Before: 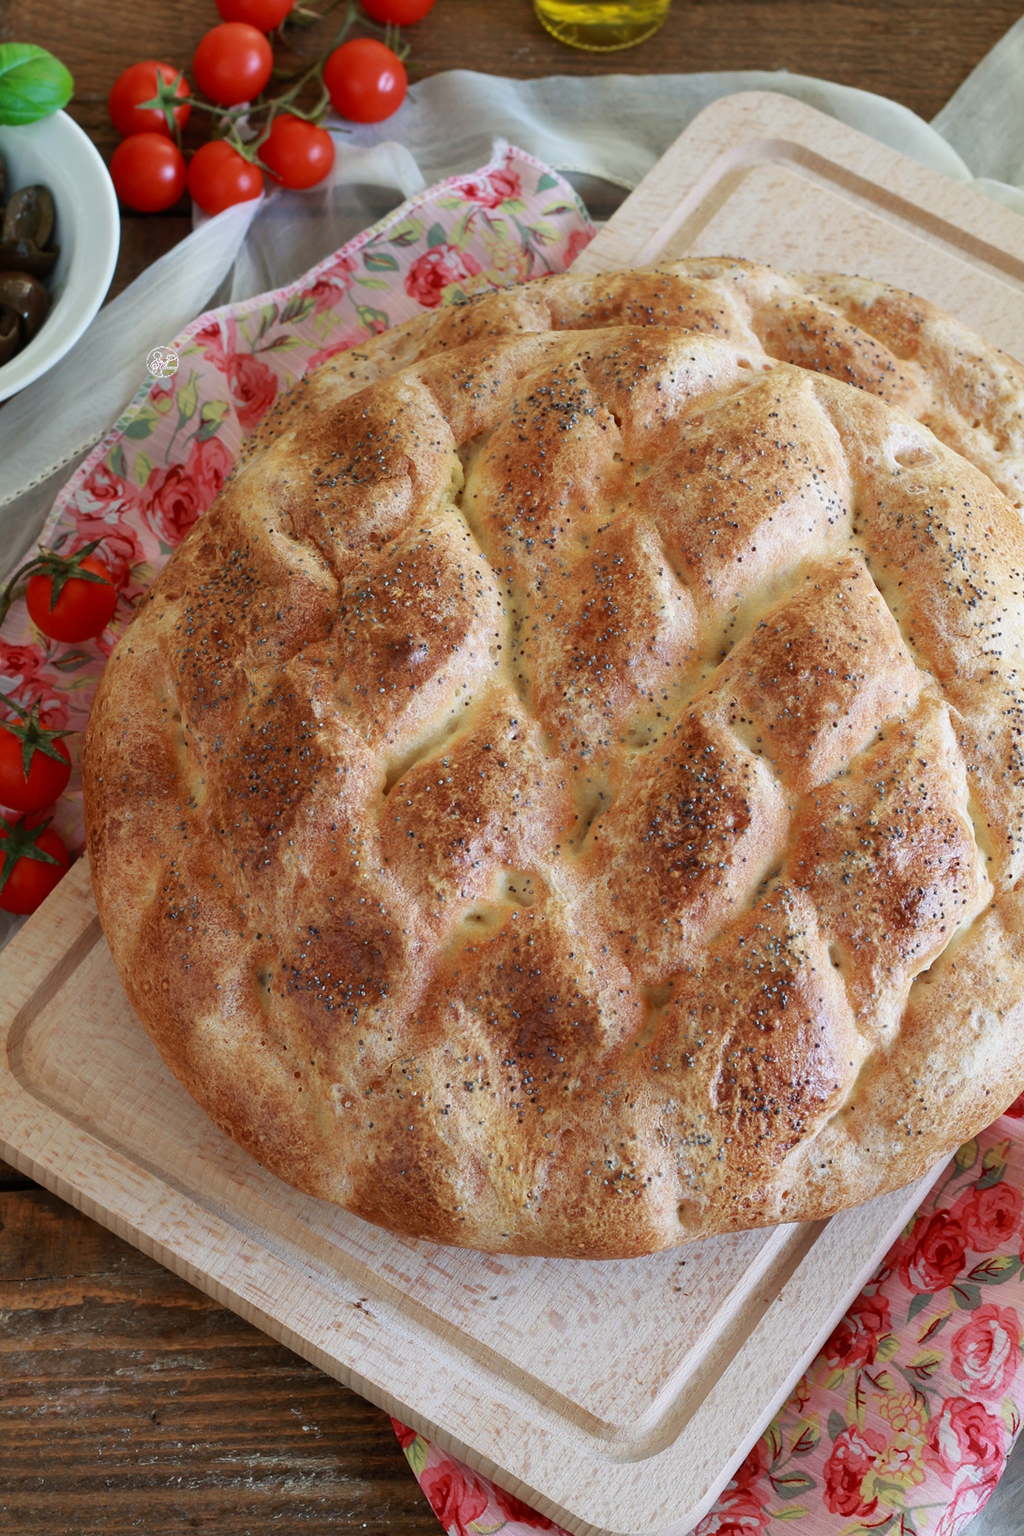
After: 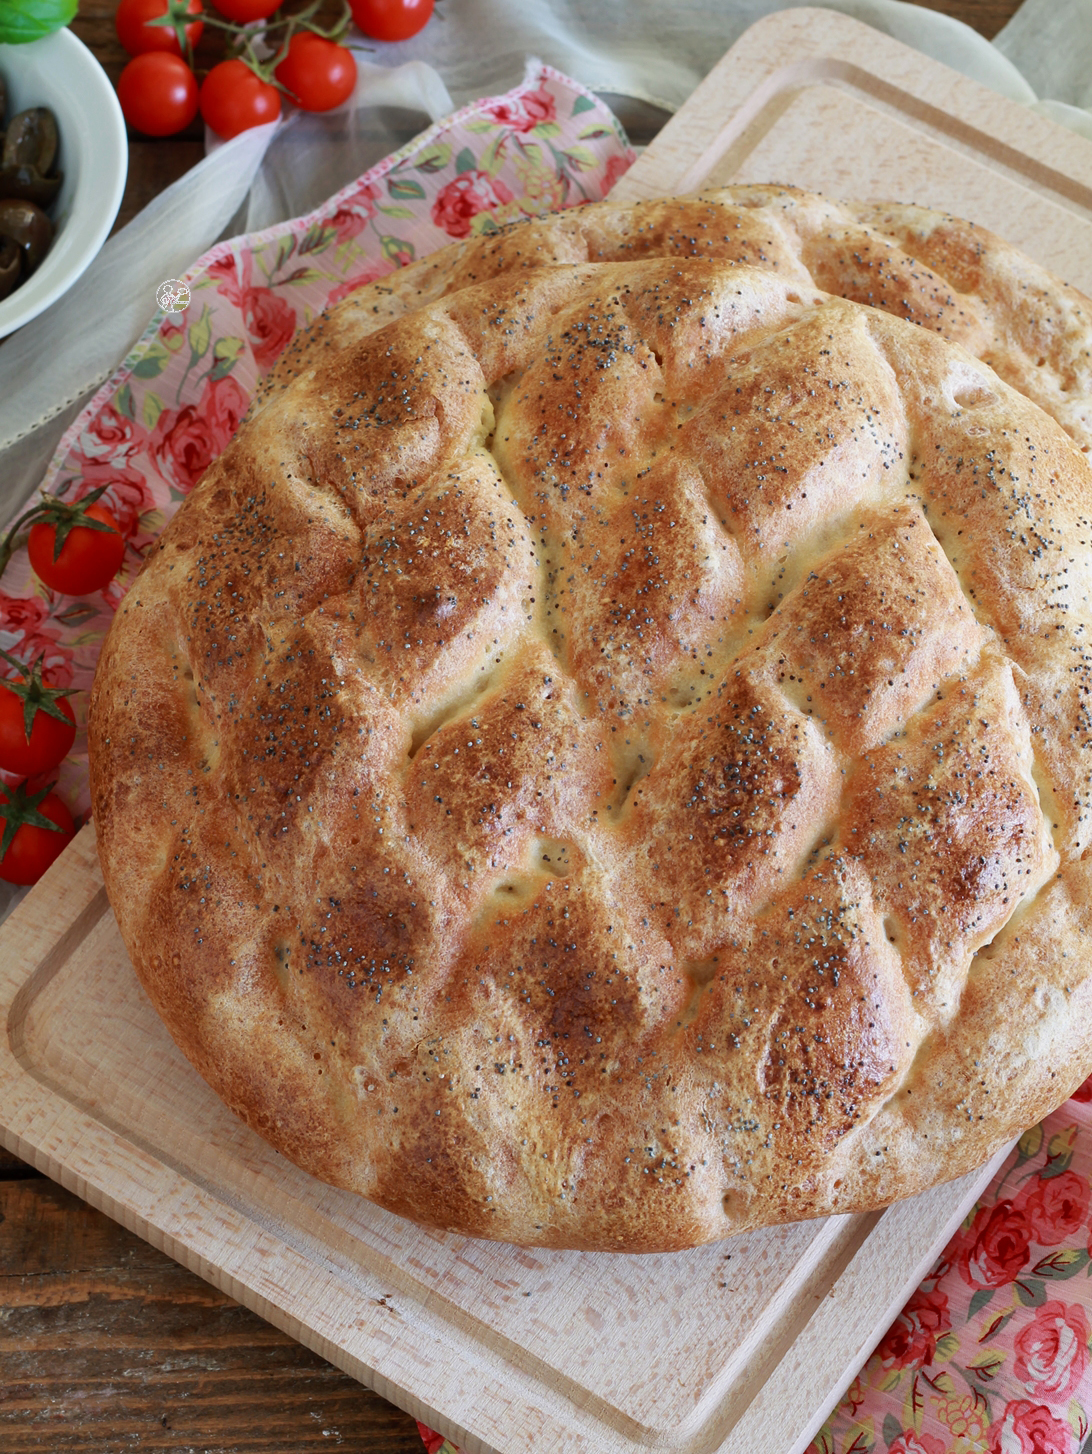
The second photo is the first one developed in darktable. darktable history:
crop and rotate: top 5.54%, bottom 5.683%
